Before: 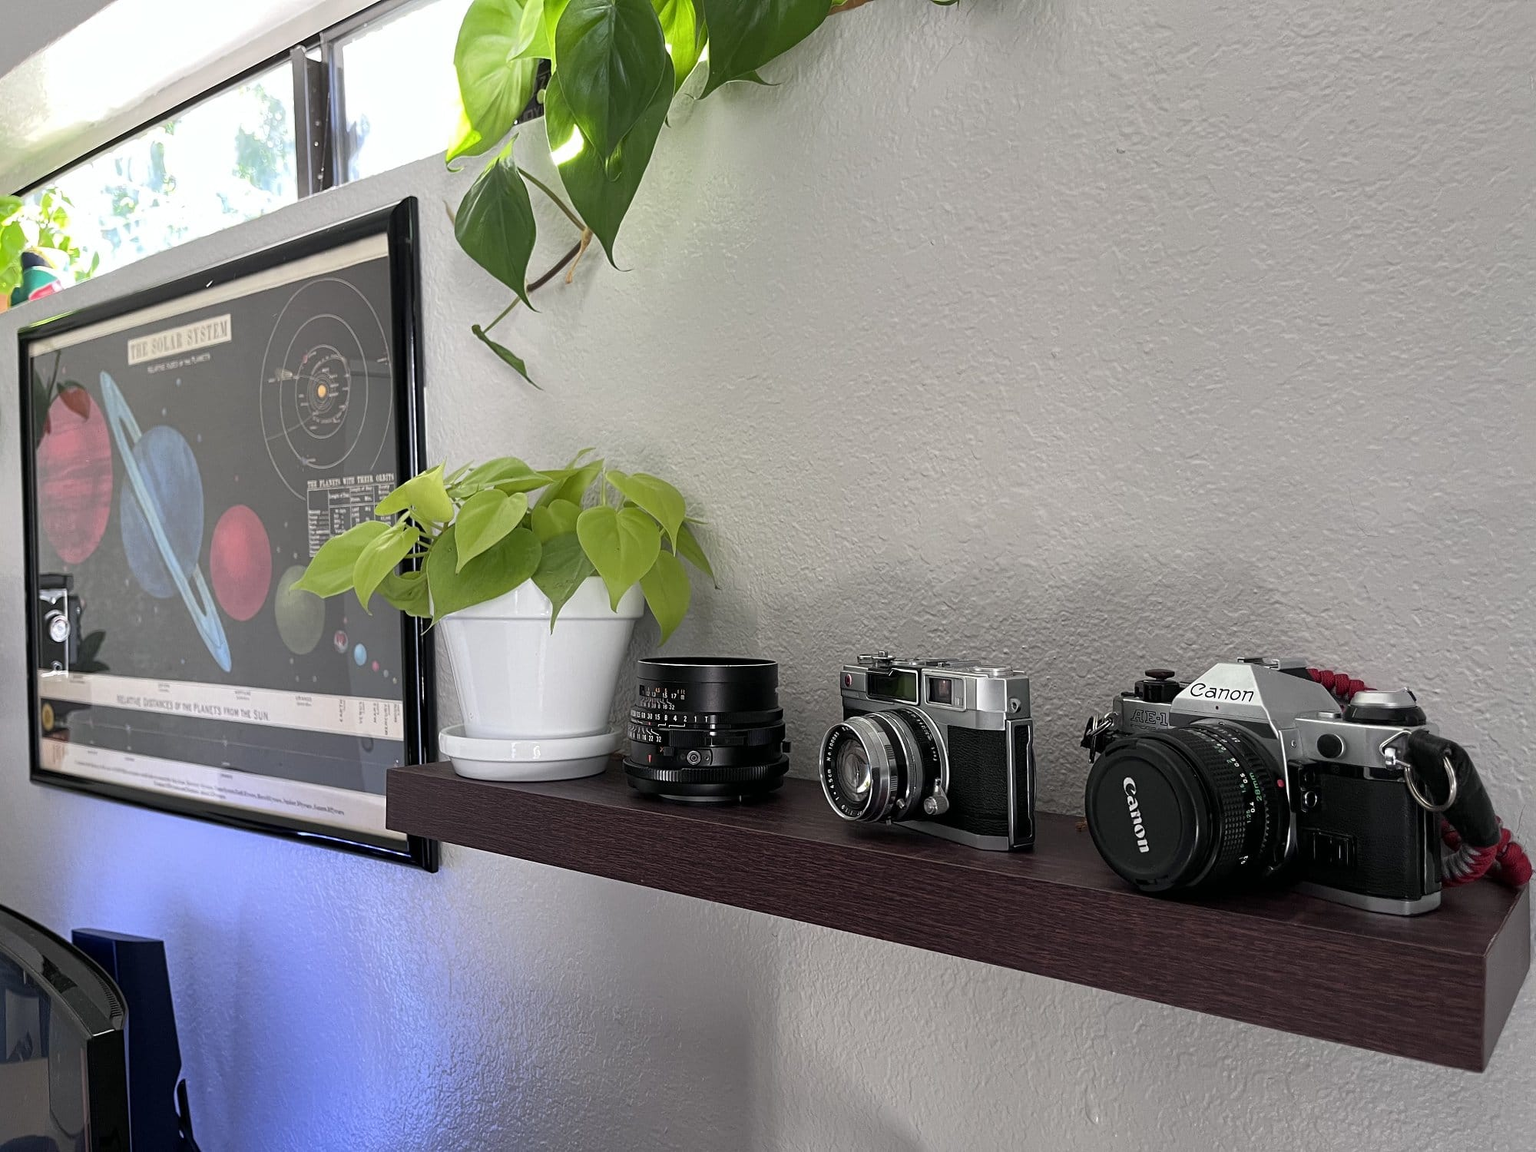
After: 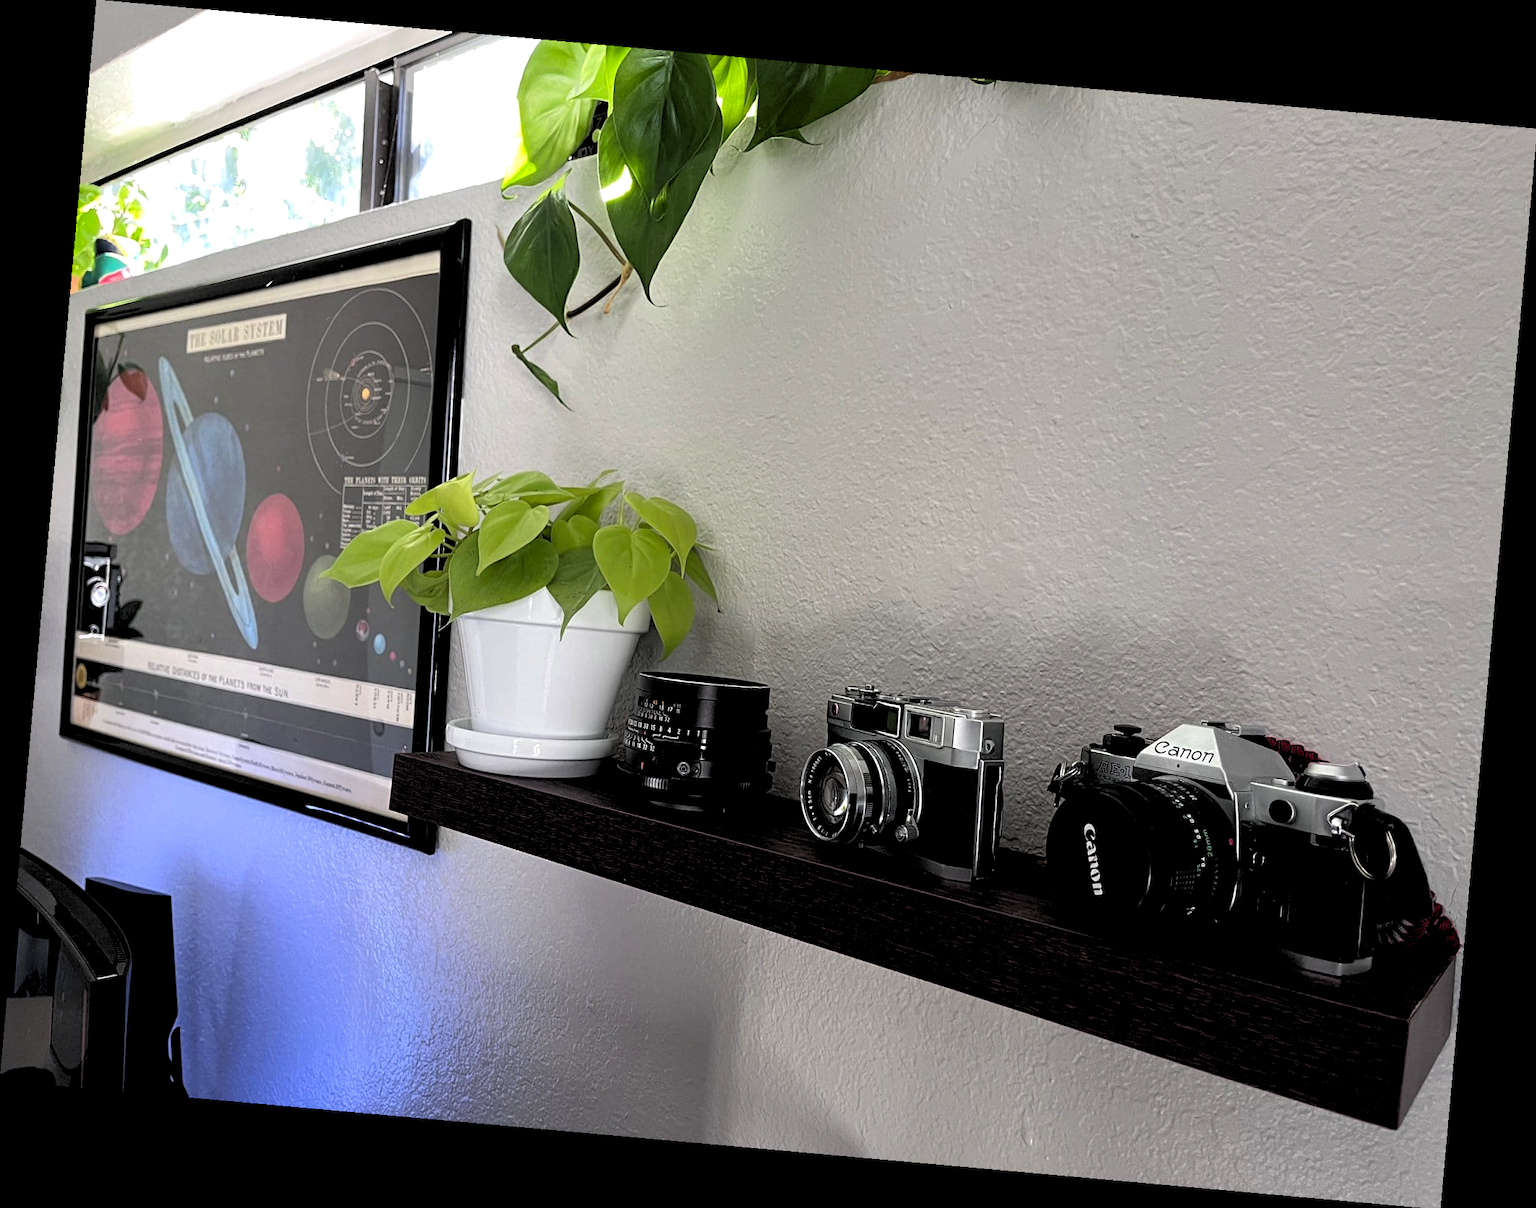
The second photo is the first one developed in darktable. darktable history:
contrast brightness saturation: contrast 0.04, saturation 0.16
rotate and perspective: rotation 5.12°, automatic cropping off
rgb levels: levels [[0.034, 0.472, 0.904], [0, 0.5, 1], [0, 0.5, 1]]
